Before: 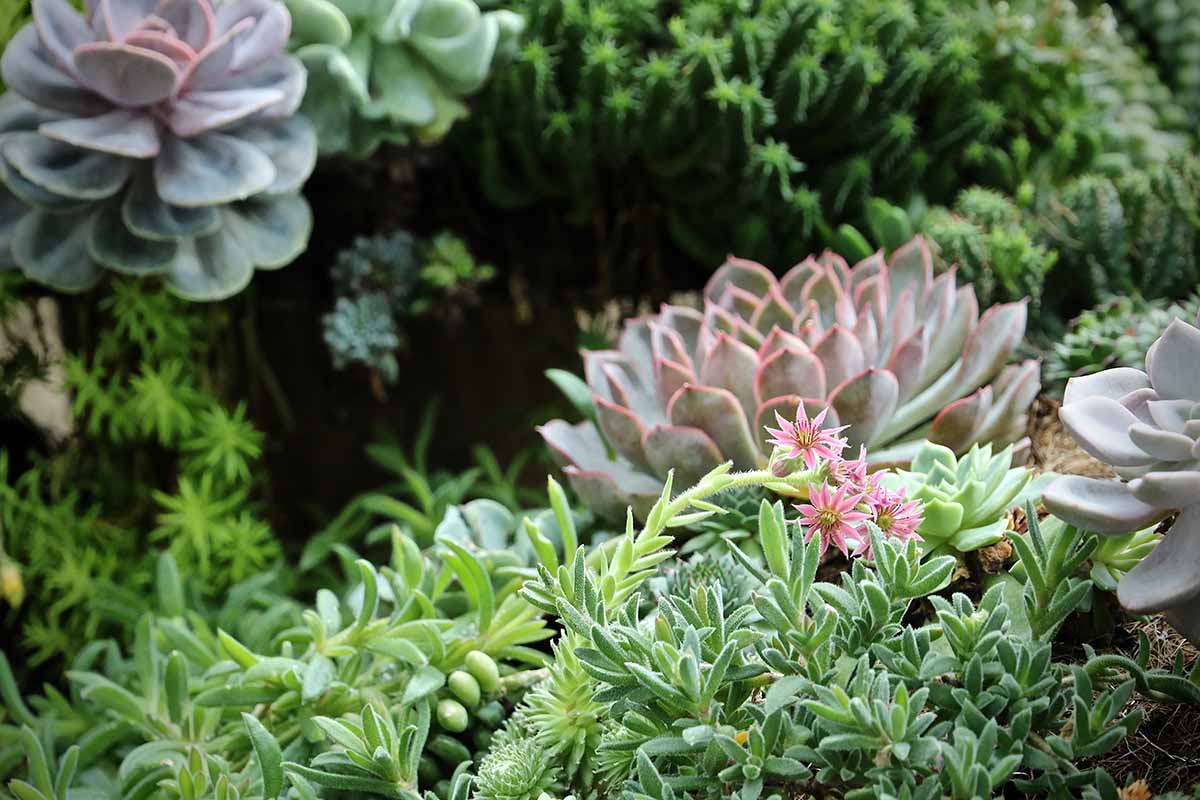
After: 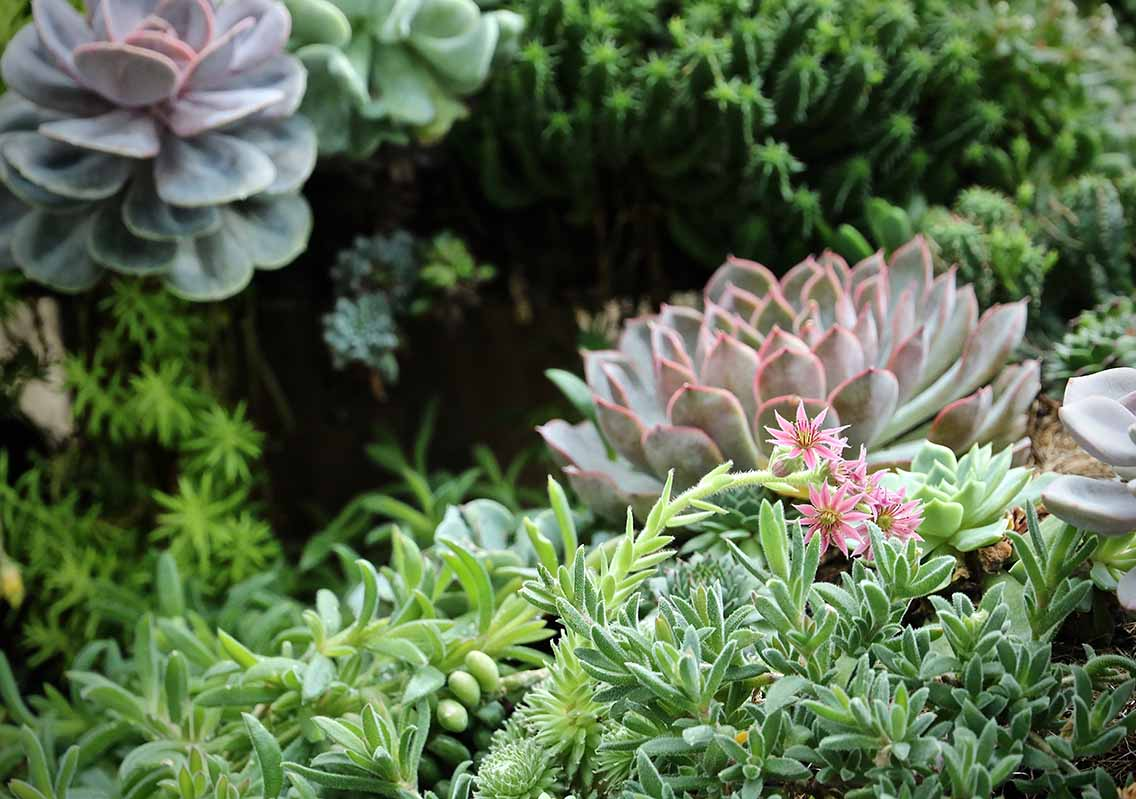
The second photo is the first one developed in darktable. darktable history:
crop and rotate: left 0%, right 5.329%
